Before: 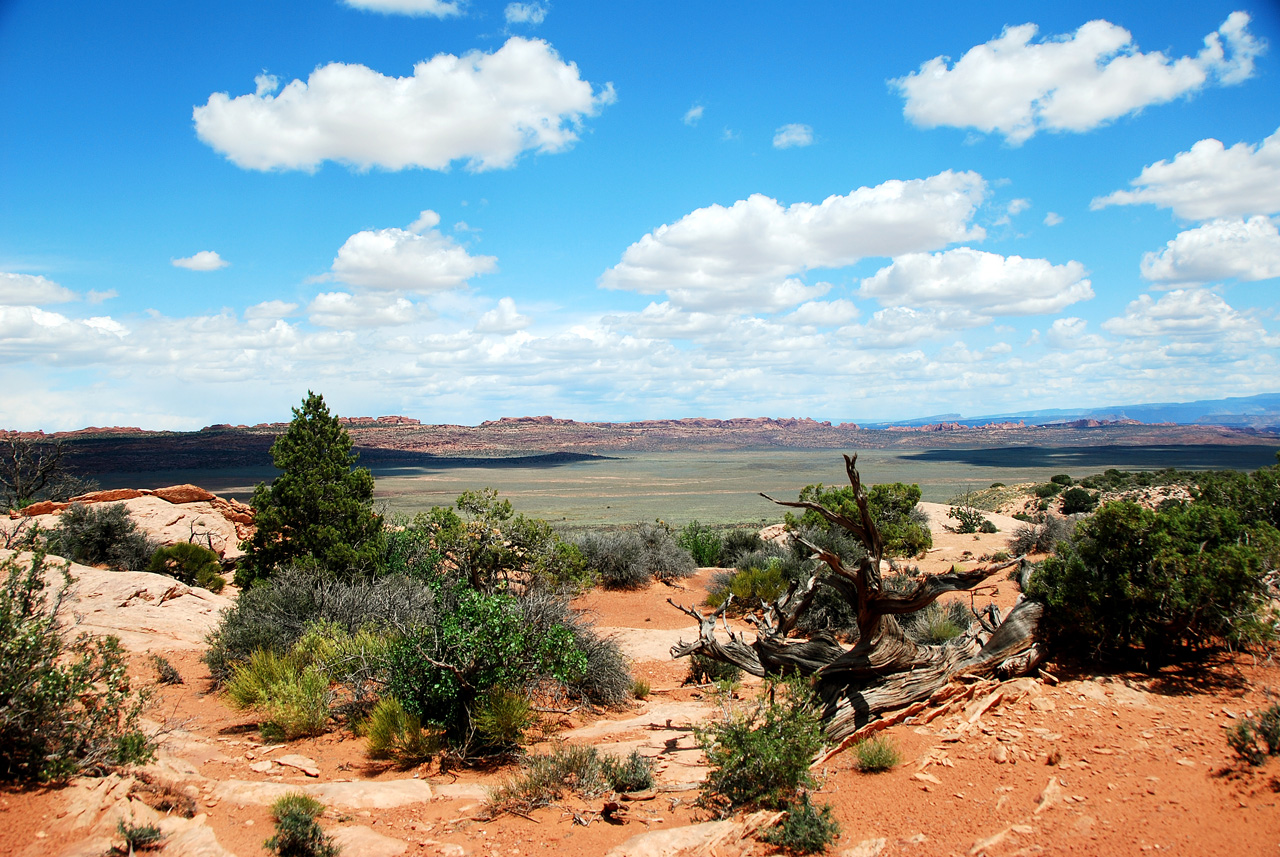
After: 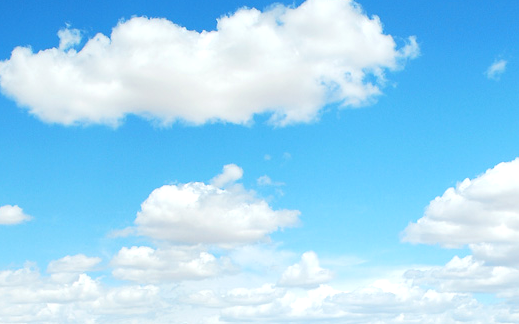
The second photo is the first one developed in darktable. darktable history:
levels: levels [0.031, 0.5, 0.969]
crop: left 15.452%, top 5.459%, right 43.956%, bottom 56.62%
